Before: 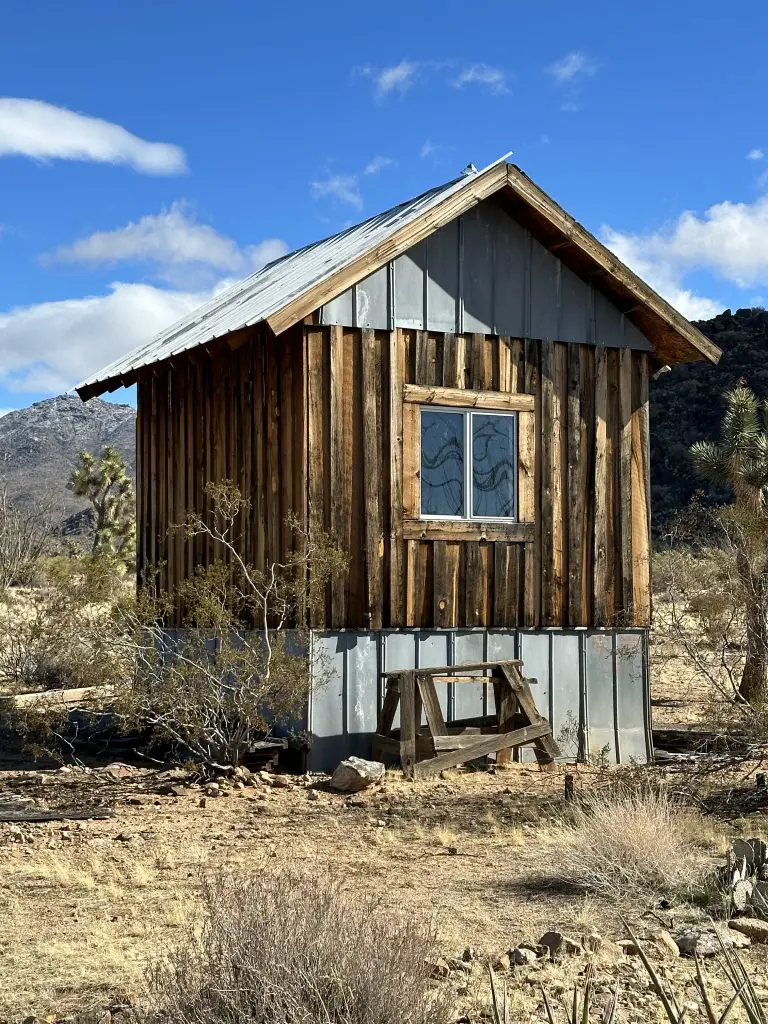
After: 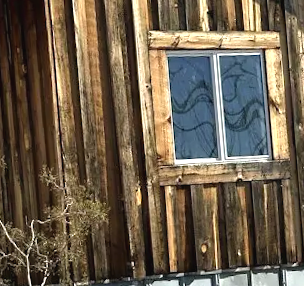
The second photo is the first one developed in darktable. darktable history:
crop: left 31.751%, top 32.172%, right 27.8%, bottom 35.83%
exposure: black level correction -0.002, exposure 0.54 EV, compensate highlight preservation false
rotate and perspective: rotation -4.57°, crop left 0.054, crop right 0.944, crop top 0.087, crop bottom 0.914
